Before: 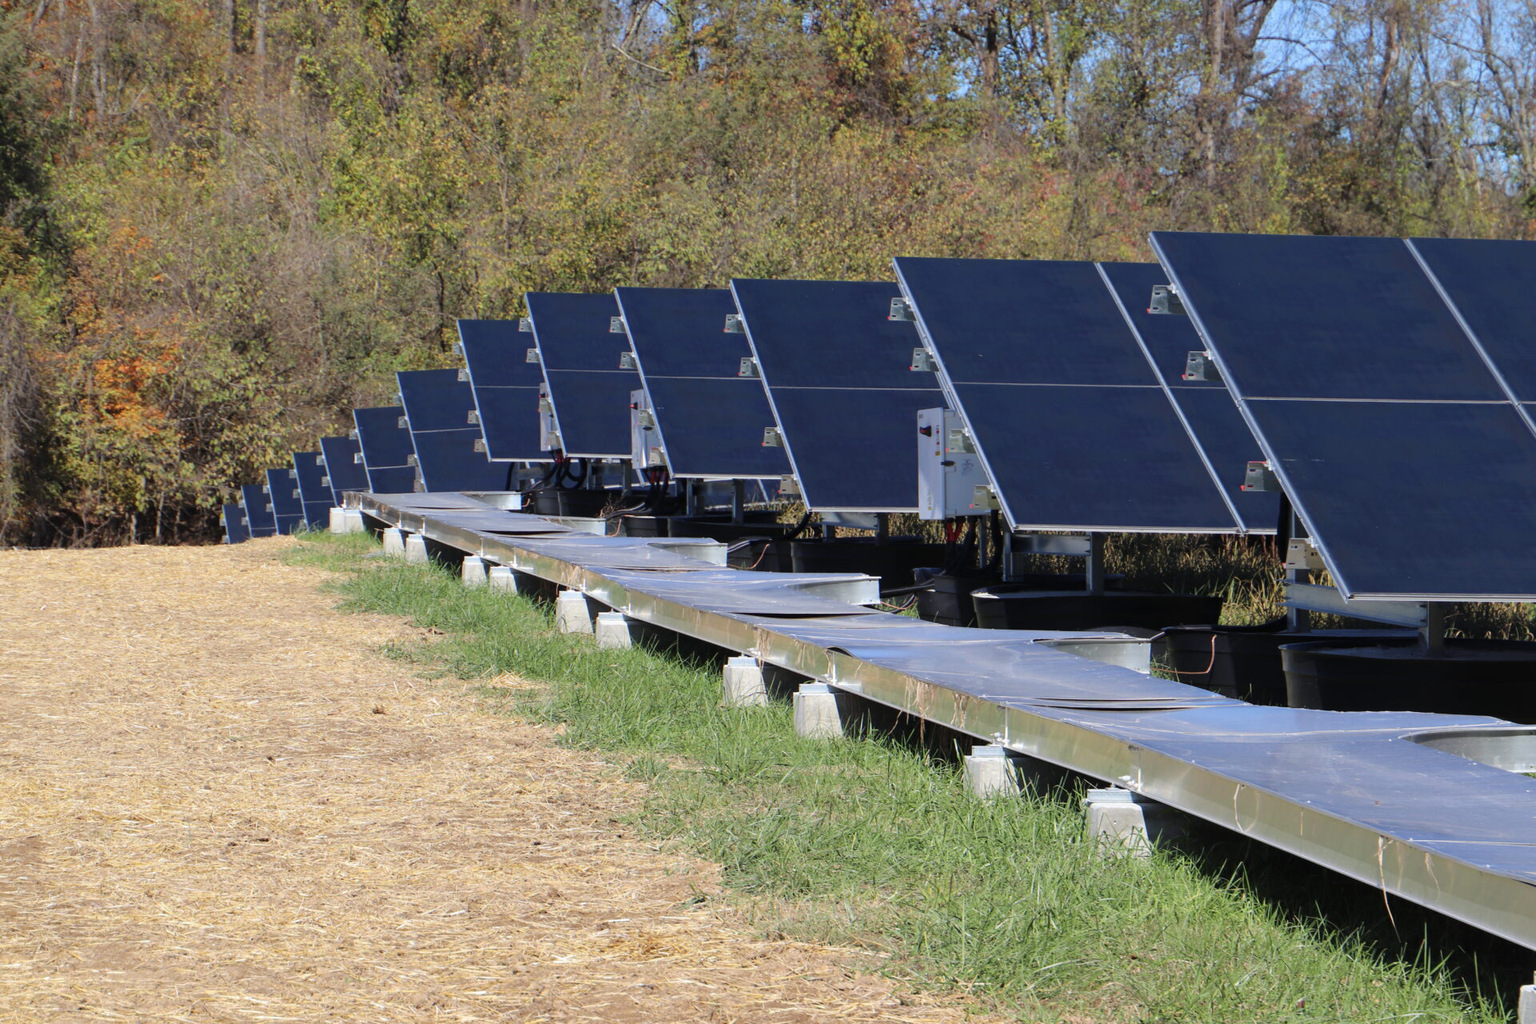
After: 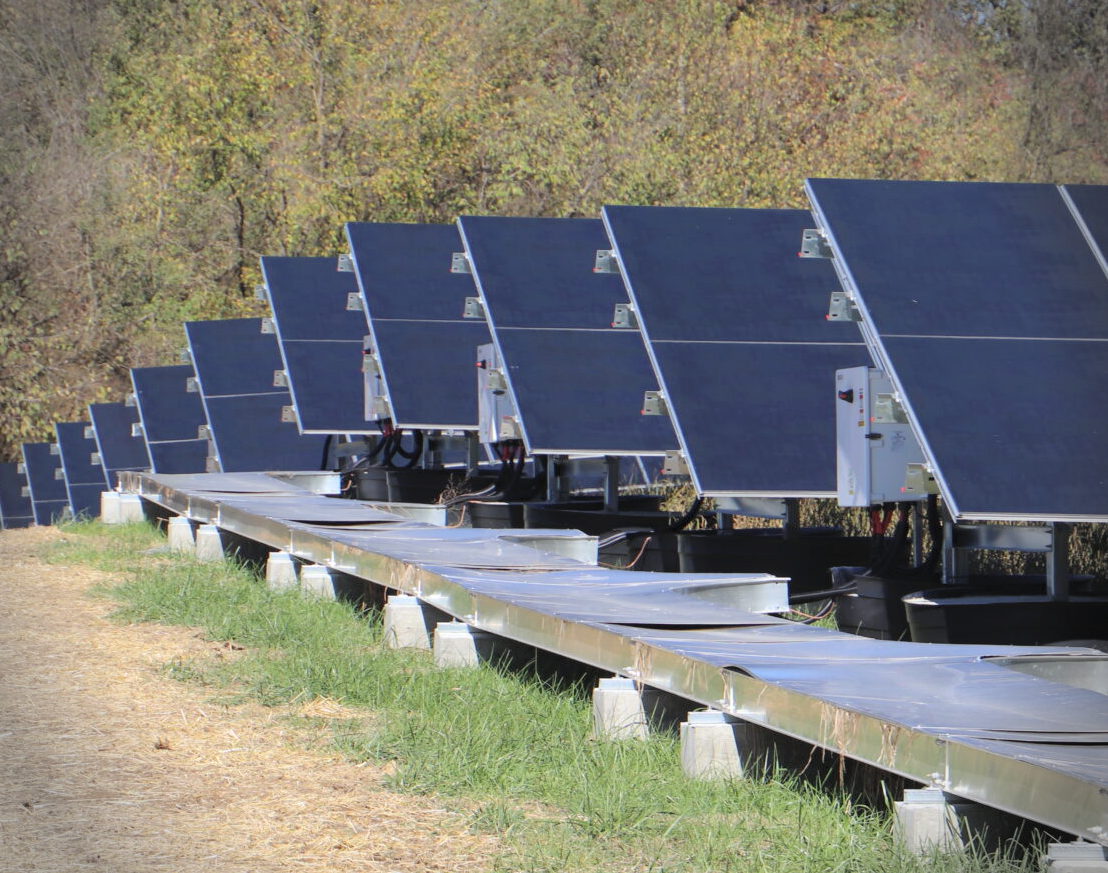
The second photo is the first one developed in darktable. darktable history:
contrast brightness saturation: brightness 0.15
crop: left 16.202%, top 11.208%, right 26.045%, bottom 20.557%
vignetting: fall-off start 88.03%, fall-off radius 24.9%
